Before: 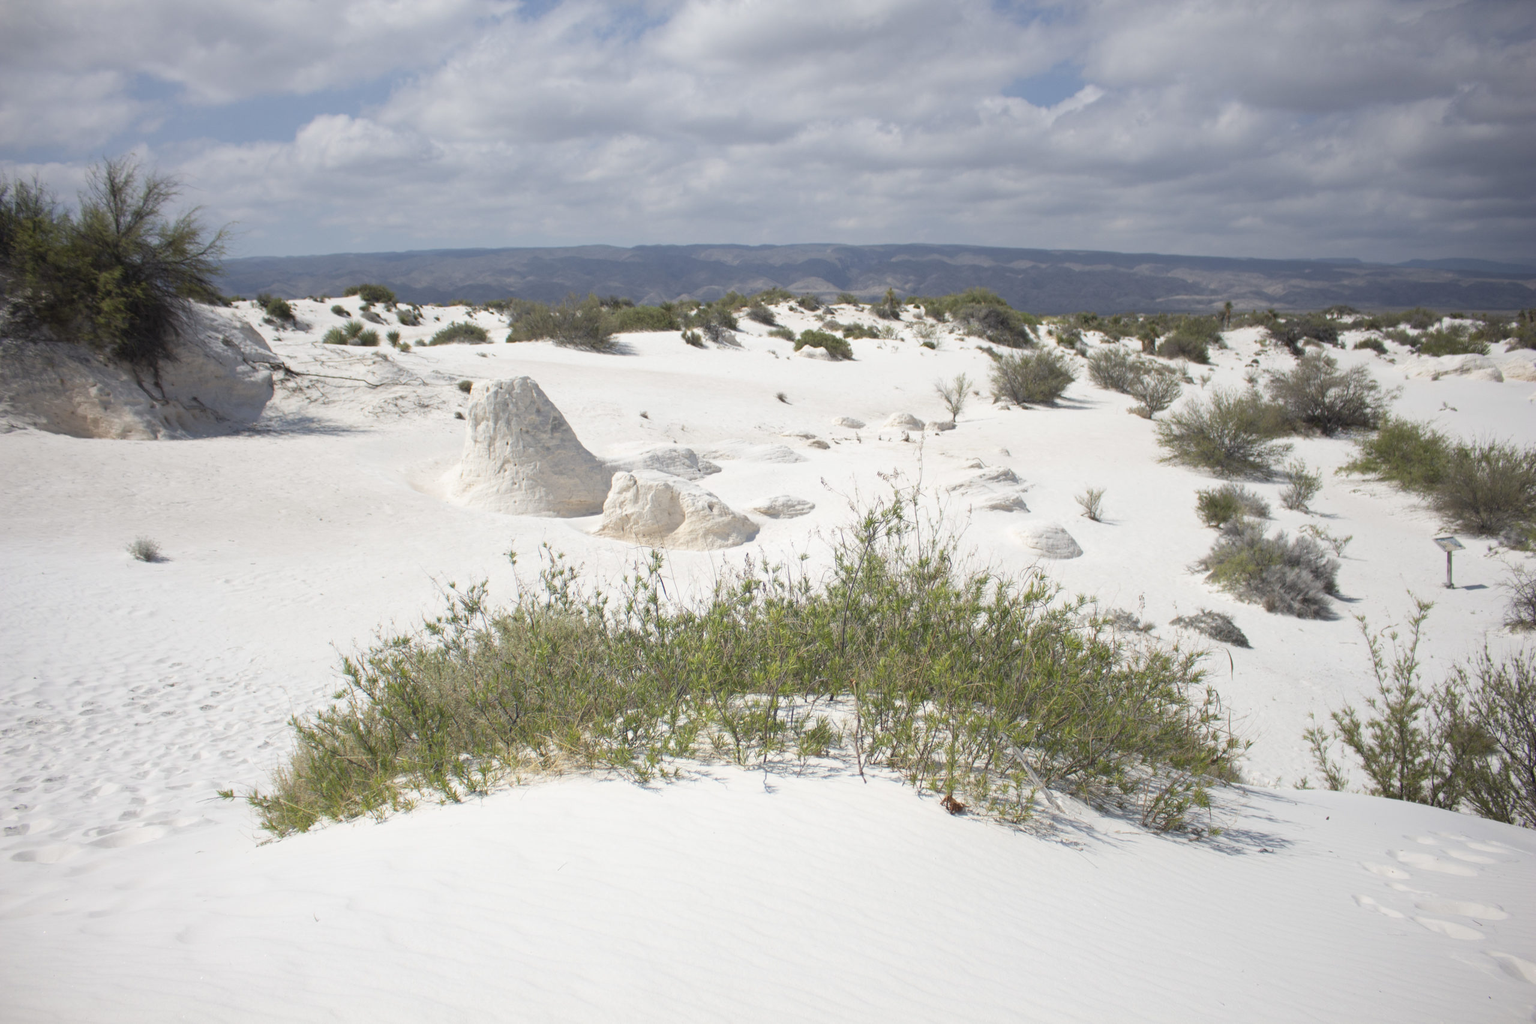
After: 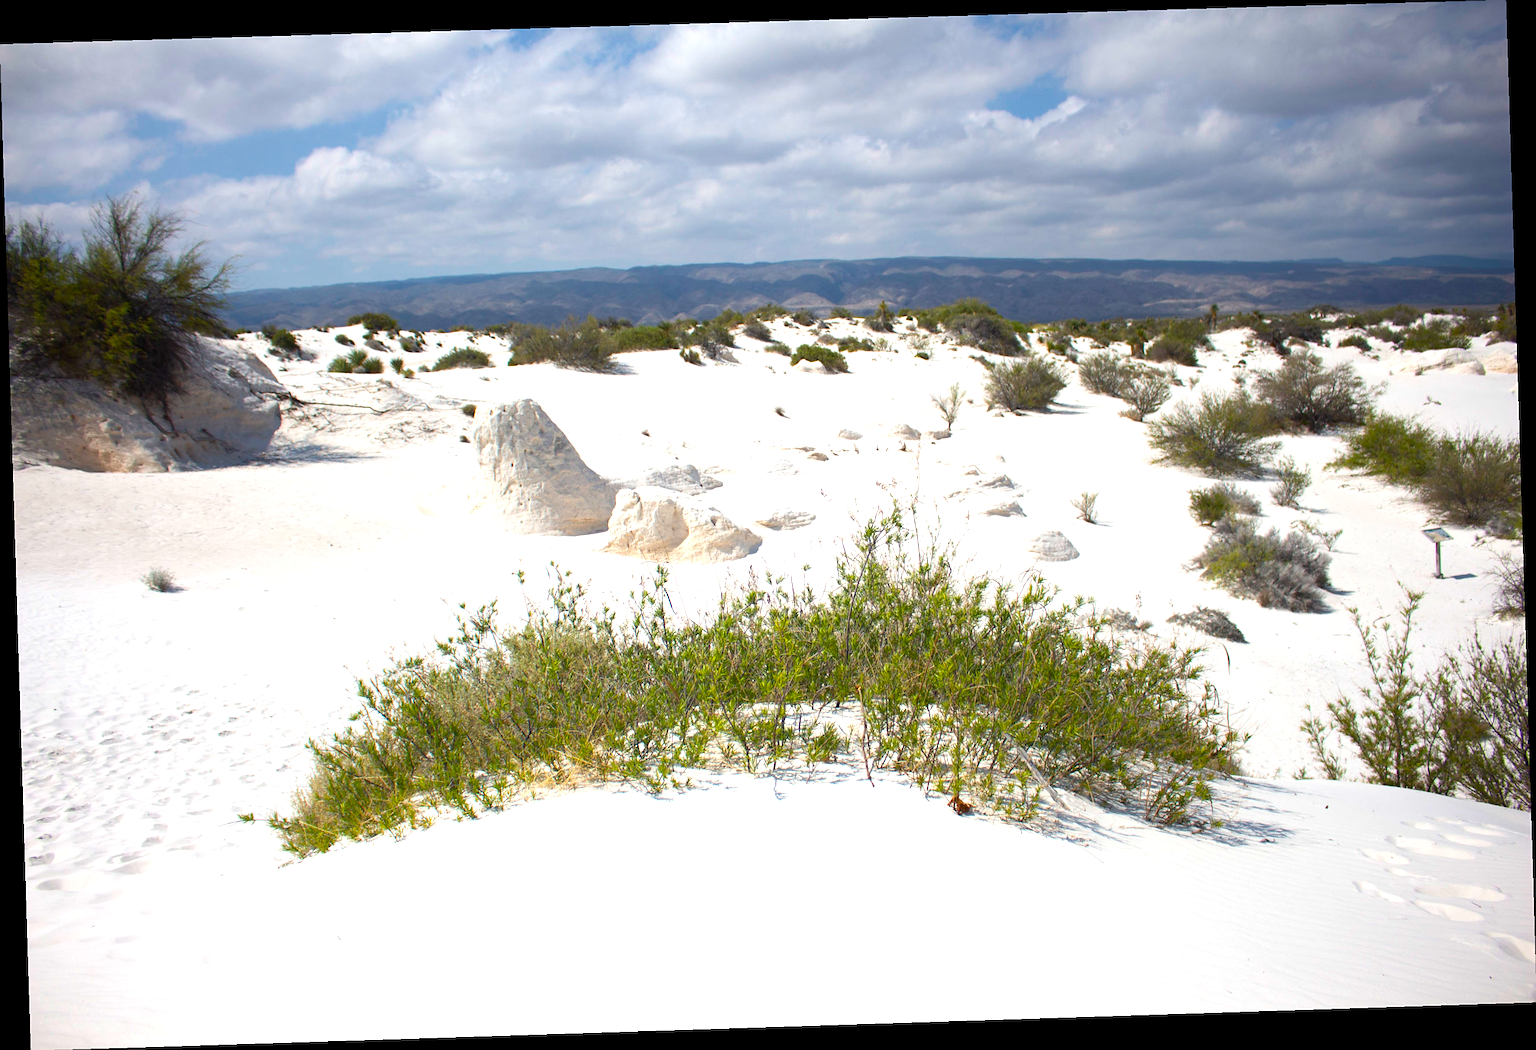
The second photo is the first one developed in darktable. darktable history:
tone equalizer: on, module defaults
sharpen: radius 1.559, amount 0.373, threshold 1.271
rotate and perspective: rotation -1.77°, lens shift (horizontal) 0.004, automatic cropping off
color balance rgb: linear chroma grading › global chroma 9%, perceptual saturation grading › global saturation 36%, perceptual saturation grading › shadows 35%, perceptual brilliance grading › global brilliance 15%, perceptual brilliance grading › shadows -35%, global vibrance 15%
